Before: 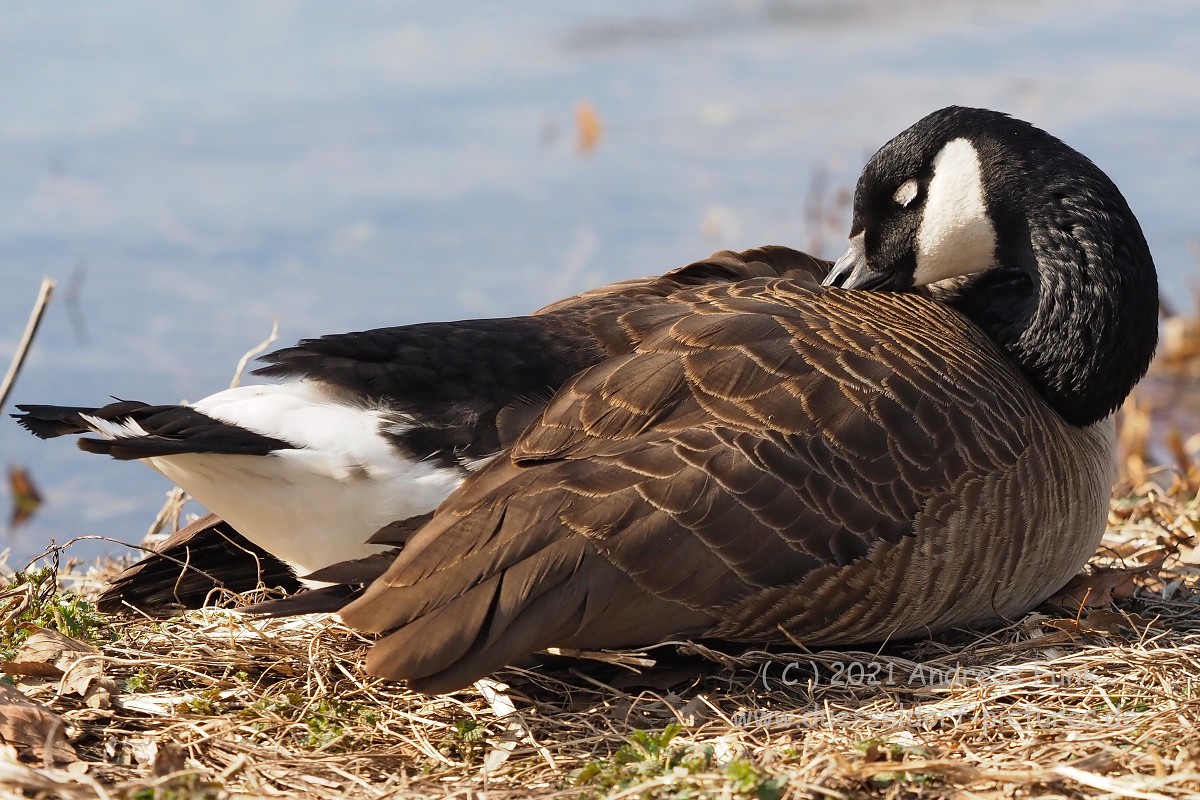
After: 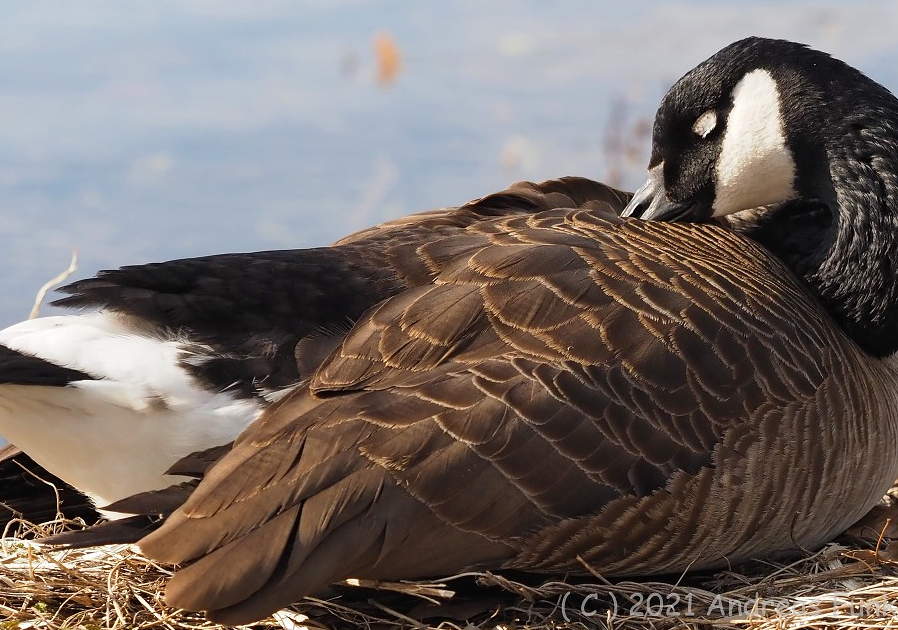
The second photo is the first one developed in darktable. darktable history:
crop: left 16.768%, top 8.653%, right 8.362%, bottom 12.485%
shadows and highlights: radius 93.07, shadows -14.46, white point adjustment 0.23, highlights 31.48, compress 48.23%, highlights color adjustment 52.79%, soften with gaussian
